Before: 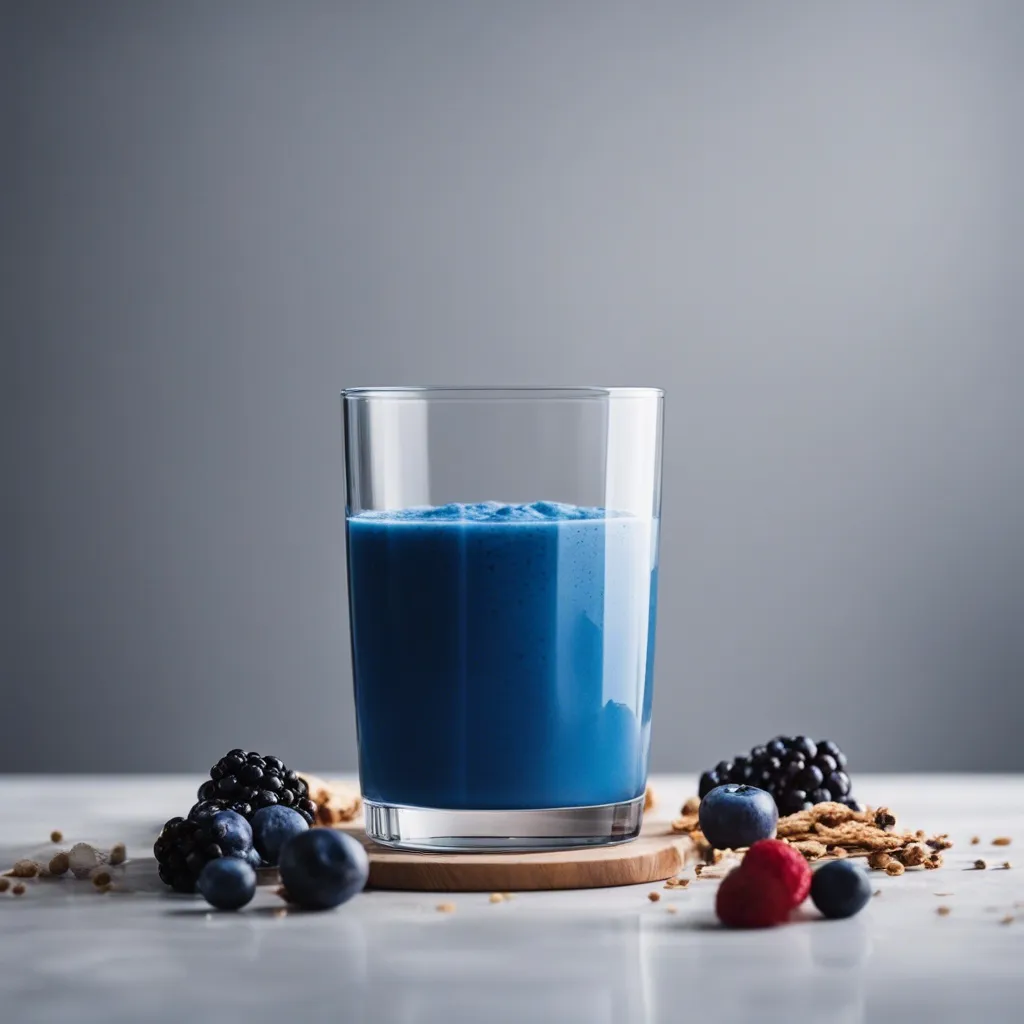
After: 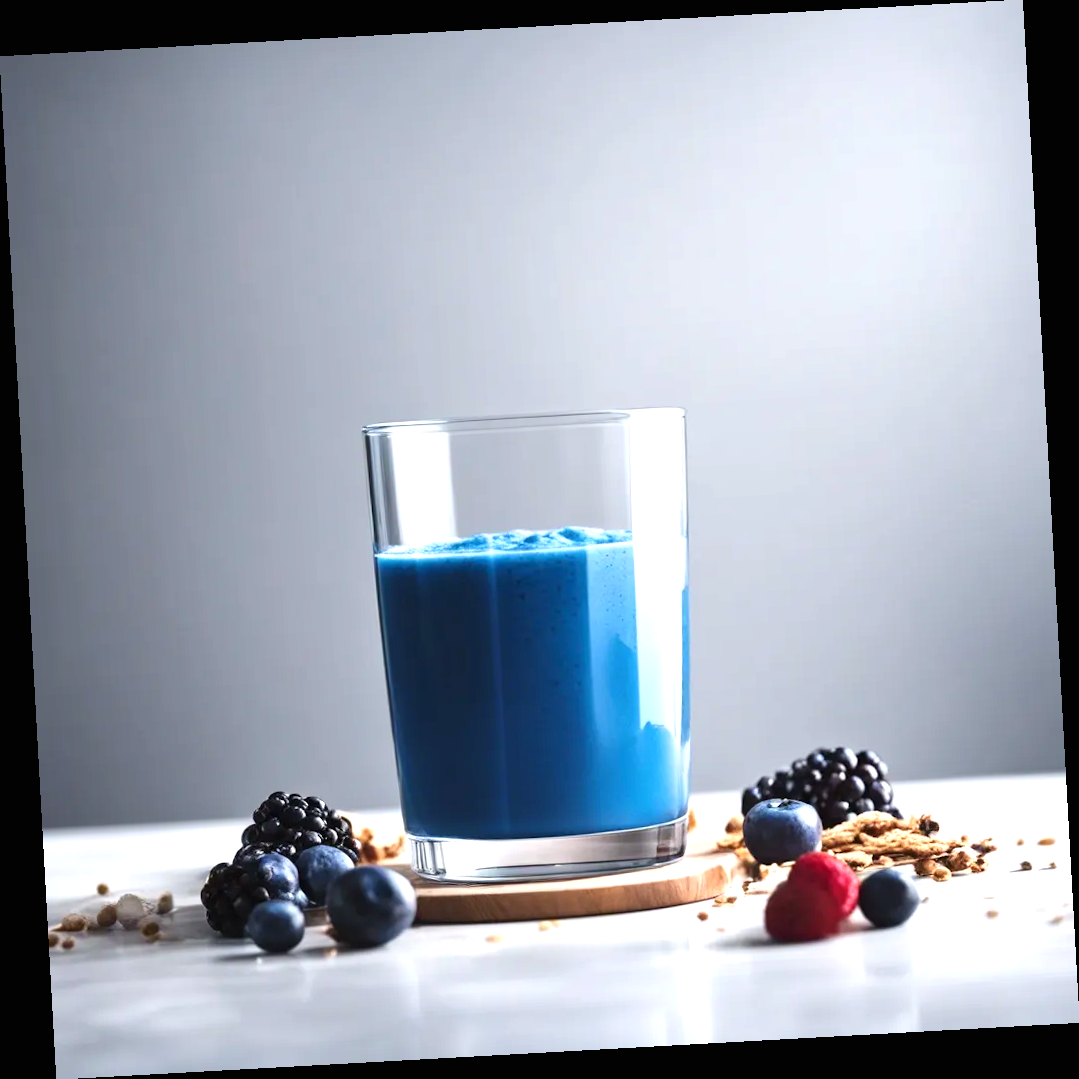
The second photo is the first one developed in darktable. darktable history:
rotate and perspective: rotation -3.18°, automatic cropping off
exposure: black level correction 0, exposure 1 EV, compensate exposure bias true, compensate highlight preservation false
